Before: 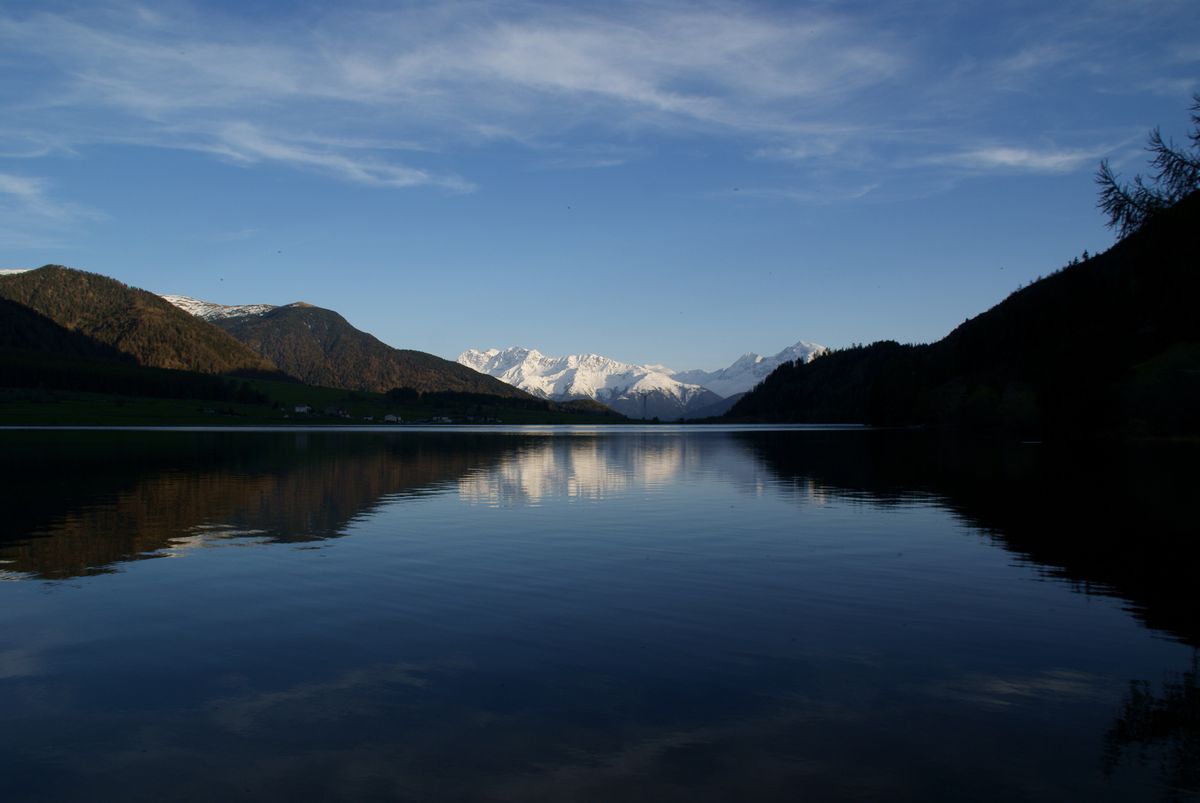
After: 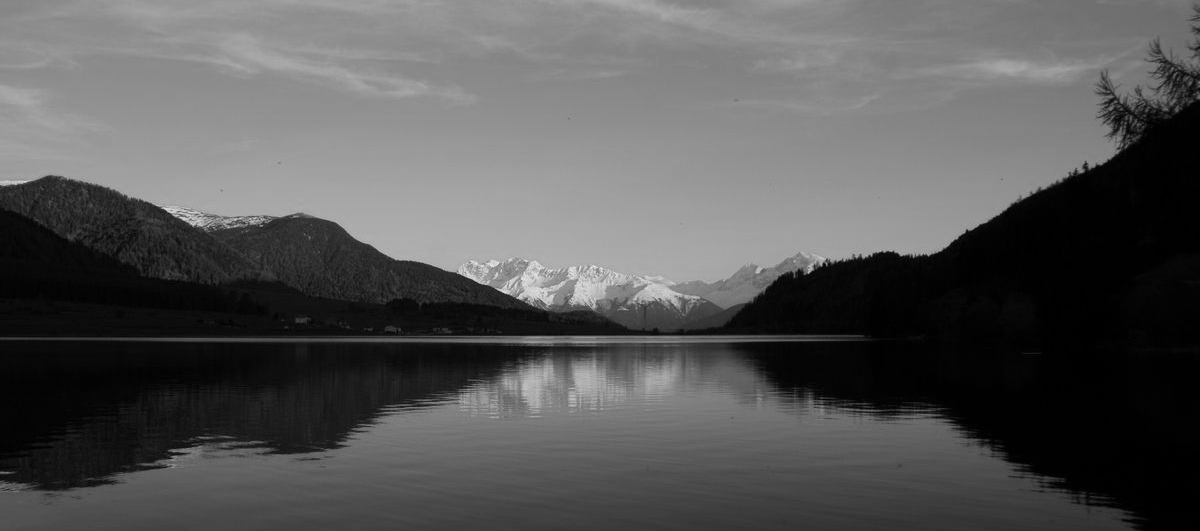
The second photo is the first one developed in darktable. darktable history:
velvia: strength 32.63%, mid-tones bias 0.206
crop: top 11.154%, bottom 22.658%
color calibration: output gray [0.22, 0.42, 0.37, 0], x 0.341, y 0.356, temperature 5146.68 K, clip negative RGB from gamut false
